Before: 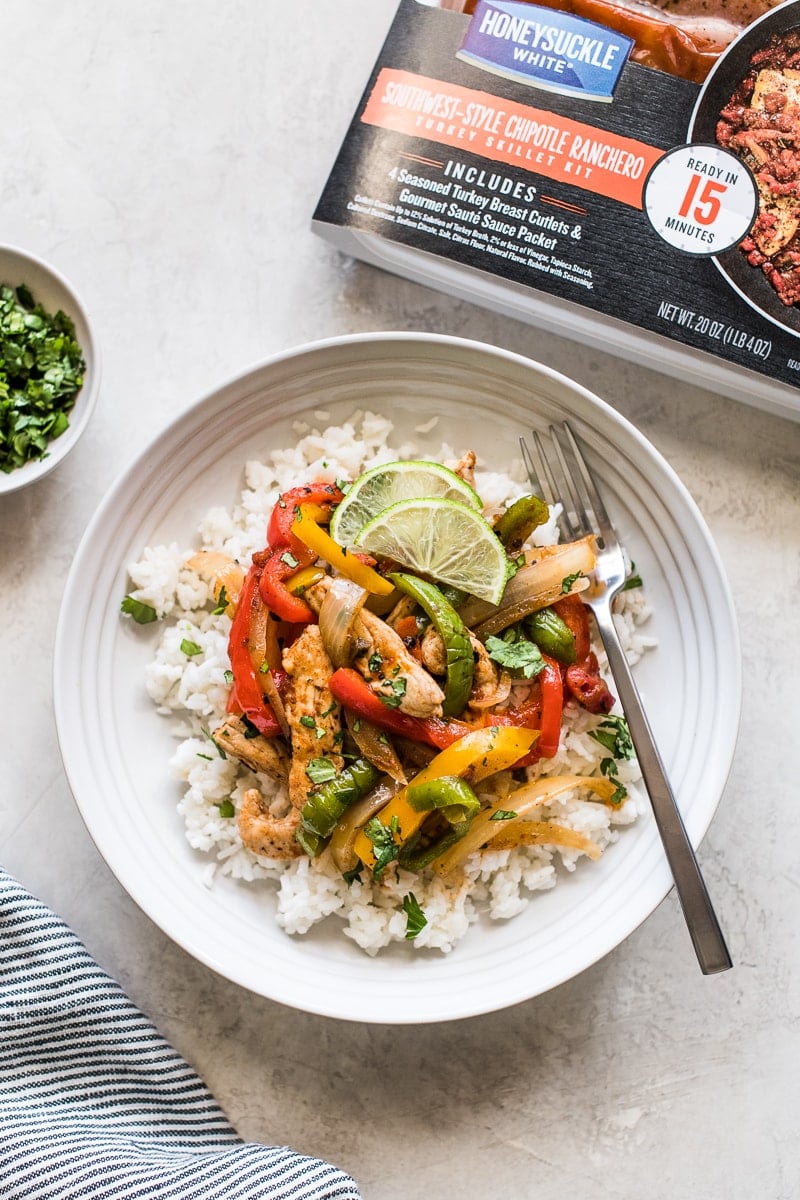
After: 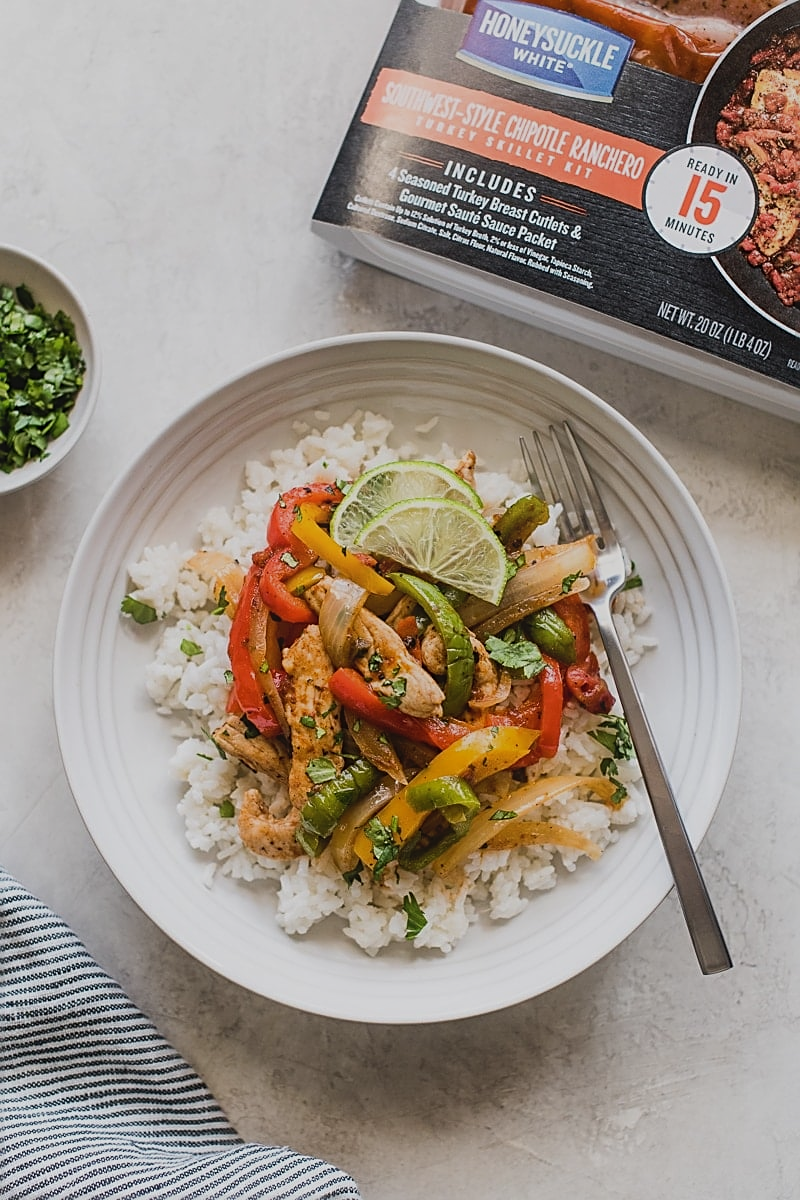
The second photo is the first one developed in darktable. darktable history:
sharpen: on, module defaults
exposure: exposure -0.489 EV, compensate exposure bias true, compensate highlight preservation false
contrast equalizer: octaves 7, y [[0.6 ×6], [0.55 ×6], [0 ×6], [0 ×6], [0 ×6]], mix -0.356
